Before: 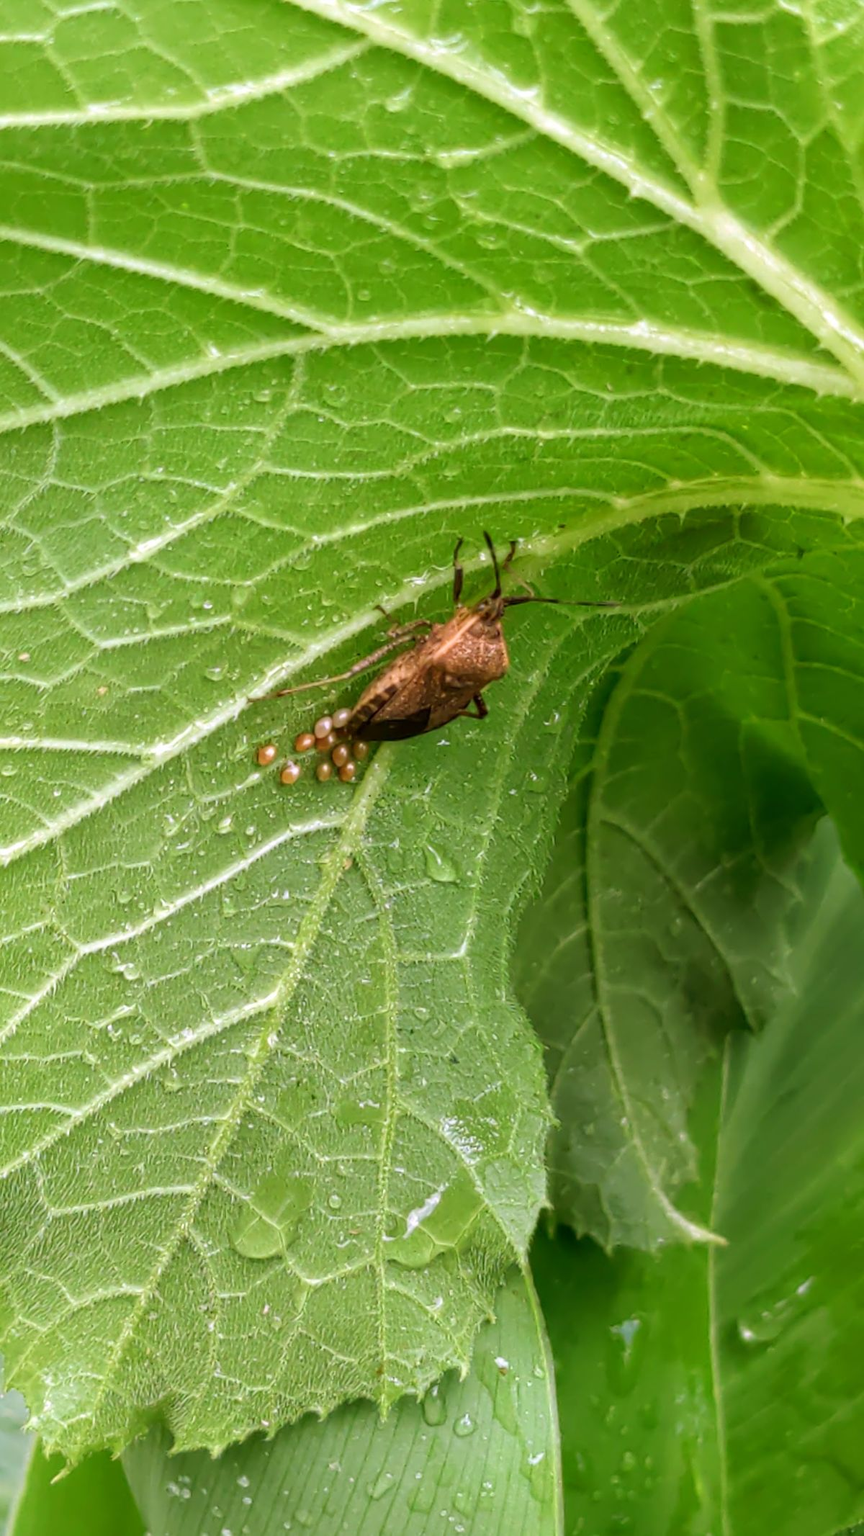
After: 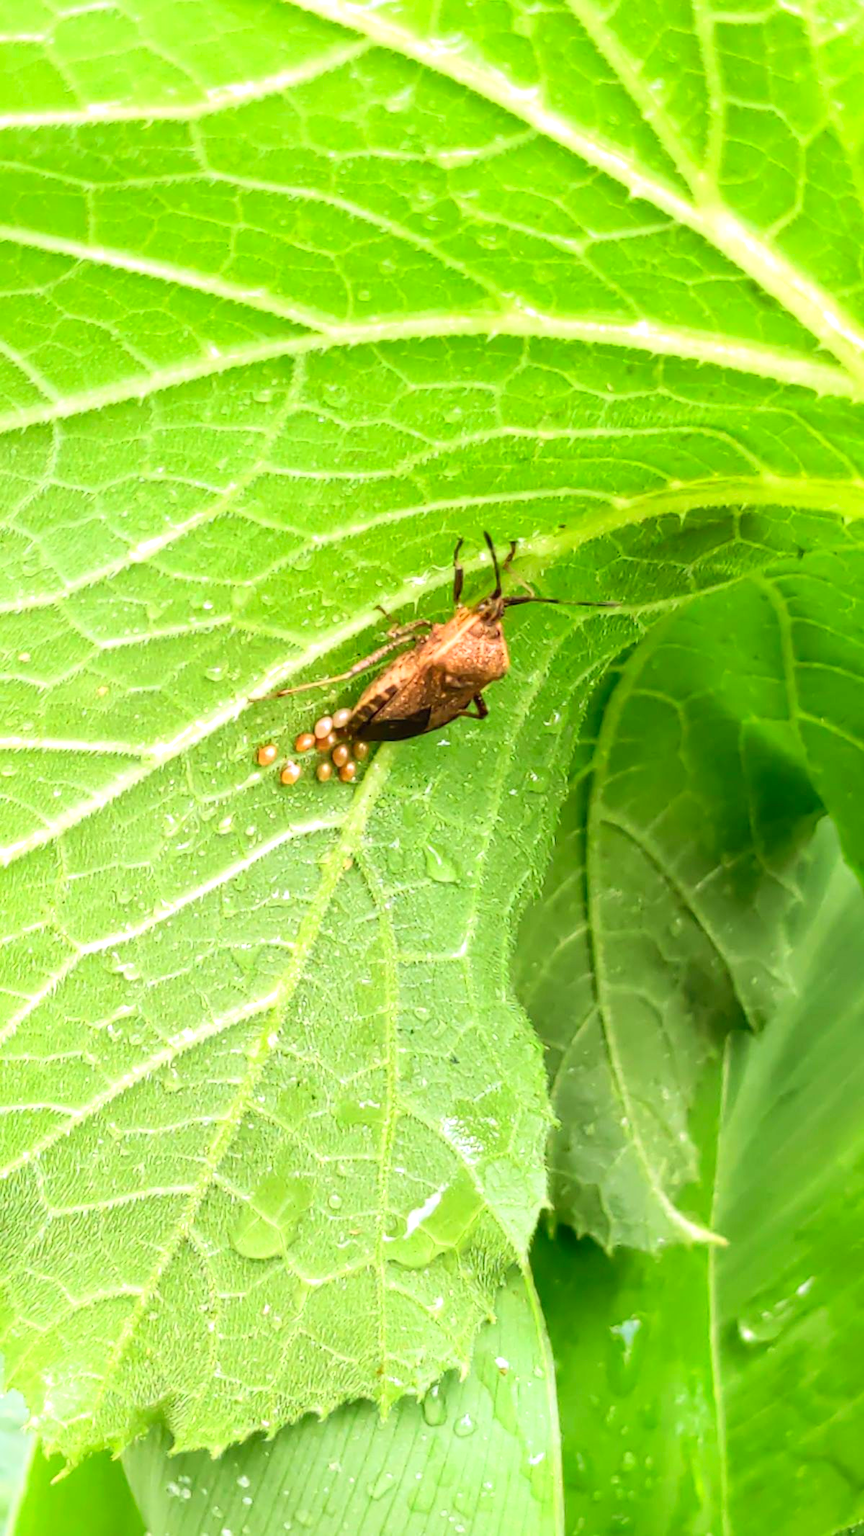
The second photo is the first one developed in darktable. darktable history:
contrast brightness saturation: contrast 0.2, brightness 0.16, saturation 0.22
exposure: exposure 0.74 EV, compensate highlight preservation false
